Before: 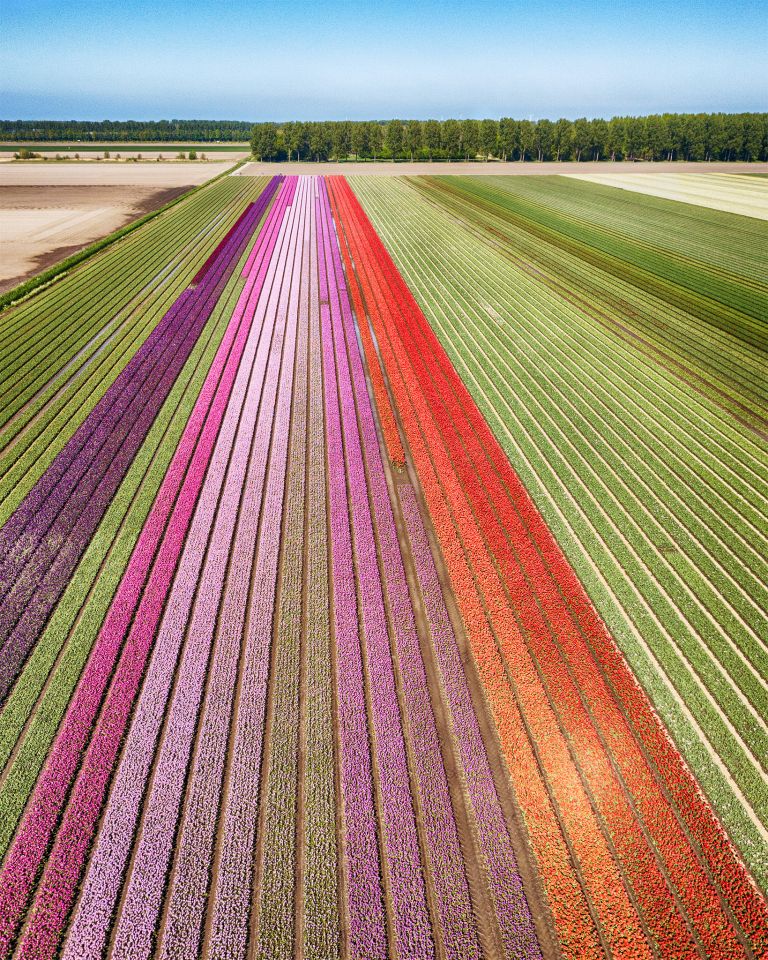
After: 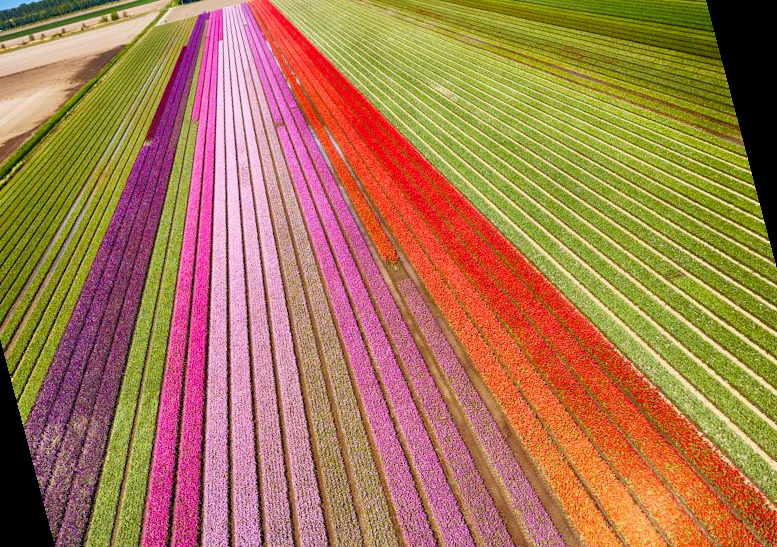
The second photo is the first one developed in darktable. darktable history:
exposure: compensate highlight preservation false
crop: left 1.743%, right 0.268%, bottom 2.011%
color balance rgb: perceptual saturation grading › global saturation 20%, global vibrance 20%
rotate and perspective: rotation -14.8°, crop left 0.1, crop right 0.903, crop top 0.25, crop bottom 0.748
